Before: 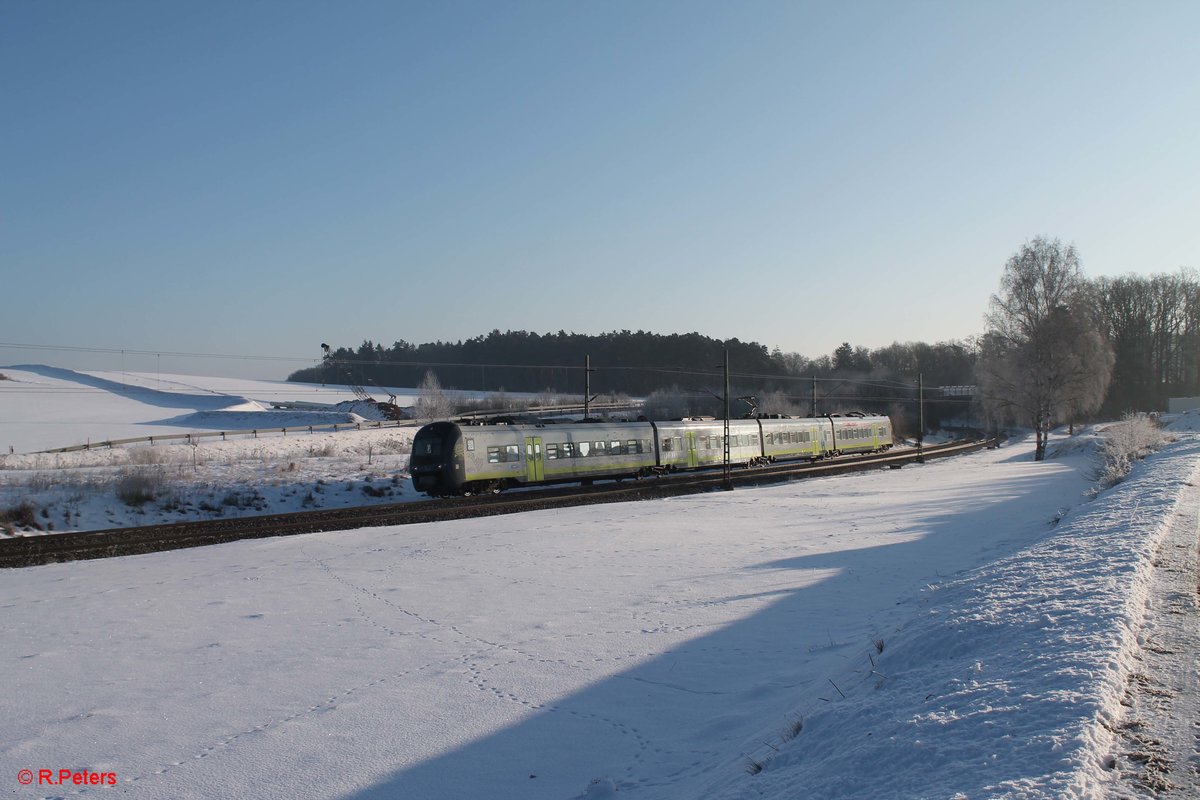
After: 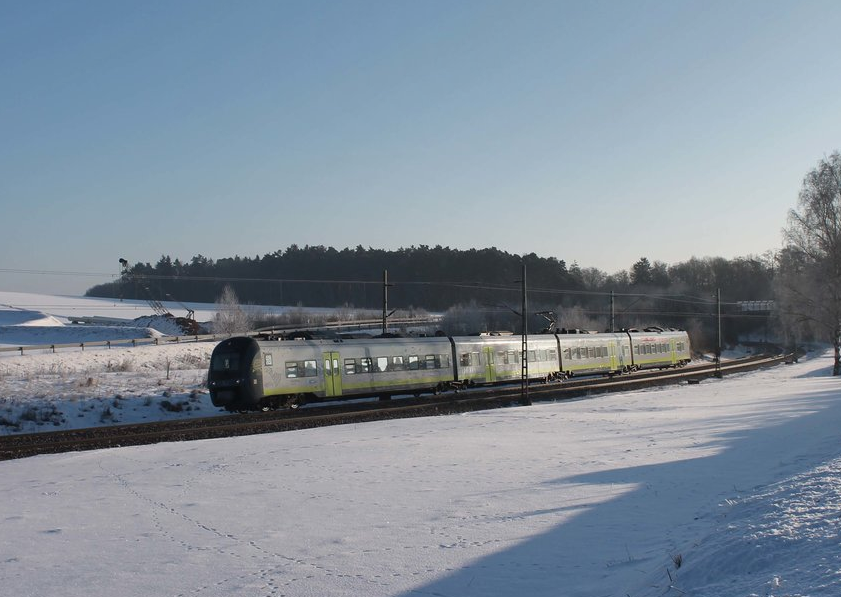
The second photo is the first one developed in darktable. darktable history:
shadows and highlights: soften with gaussian
crop and rotate: left 16.839%, top 10.833%, right 13.032%, bottom 14.417%
exposure: compensate highlight preservation false
